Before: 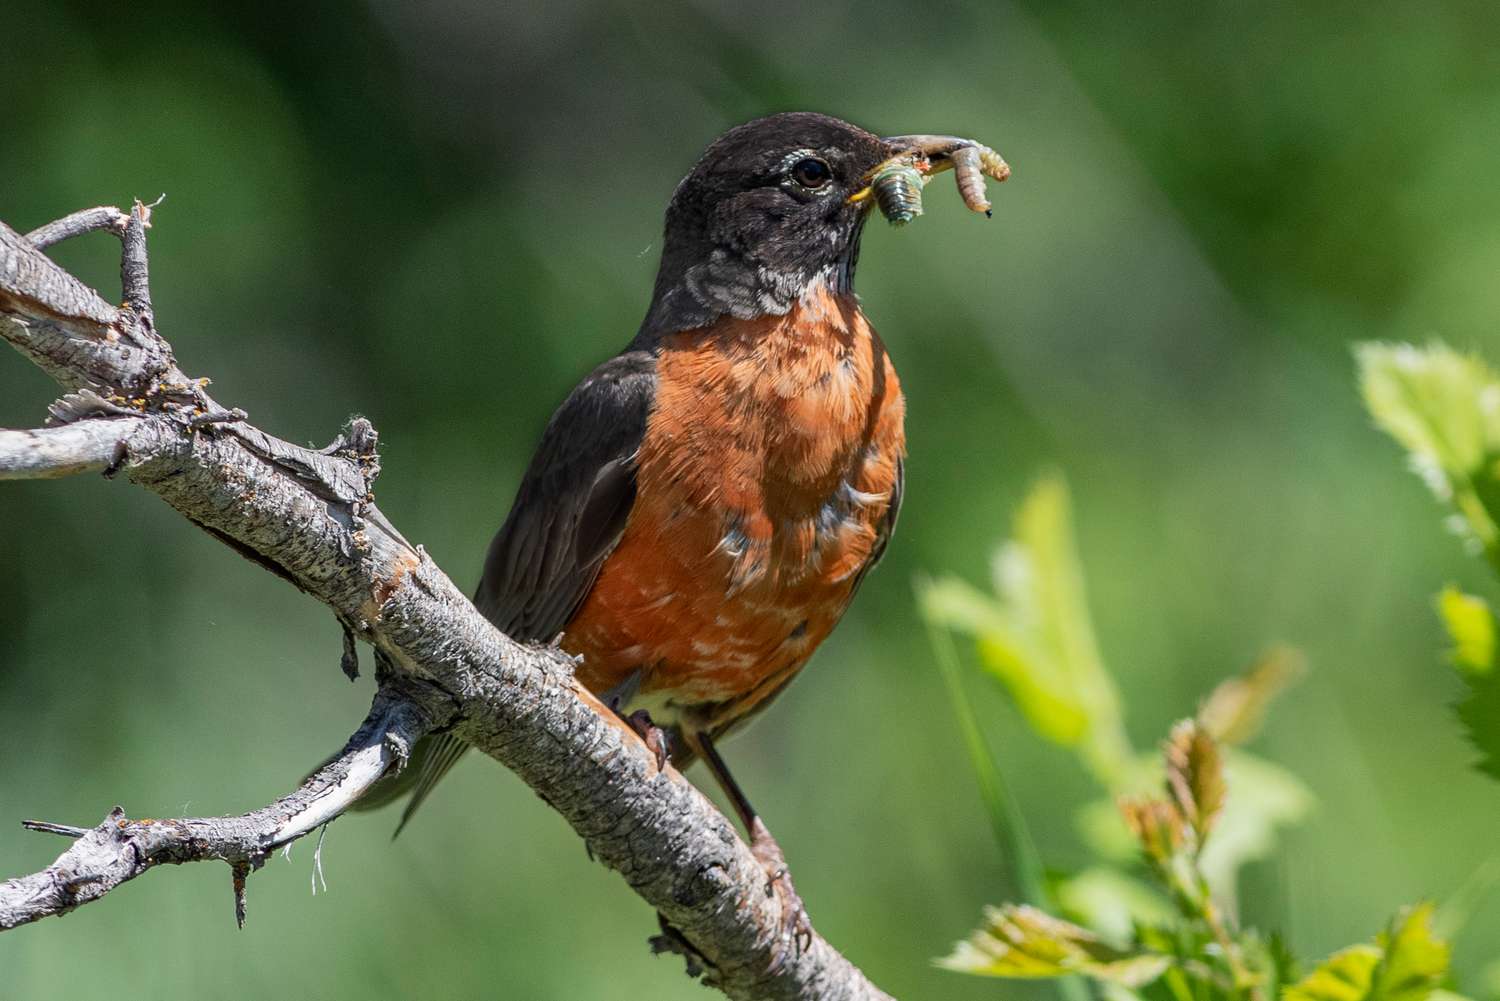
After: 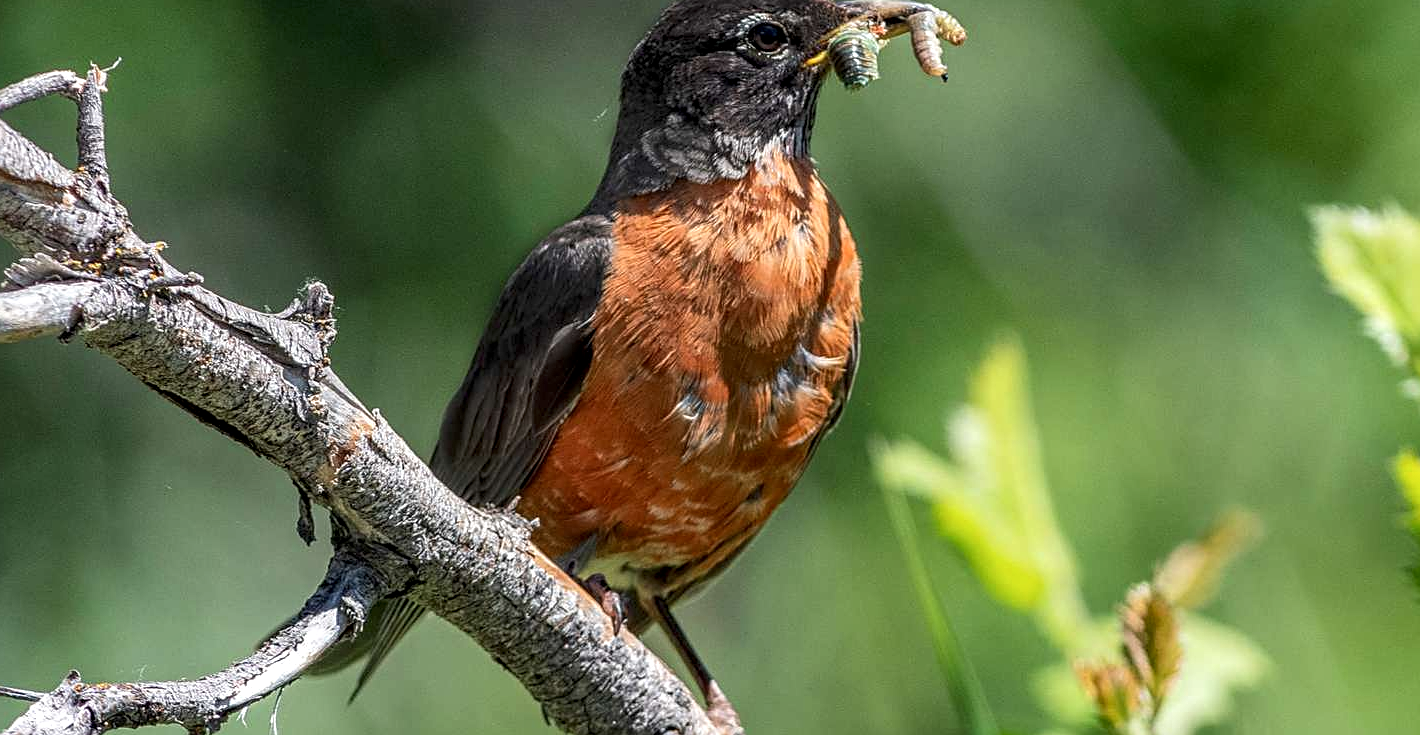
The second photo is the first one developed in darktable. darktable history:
sharpen: on, module defaults
crop and rotate: left 2.987%, top 13.725%, right 2.336%, bottom 12.787%
local contrast: detail 130%
exposure: exposure 0.127 EV, compensate exposure bias true, compensate highlight preservation false
